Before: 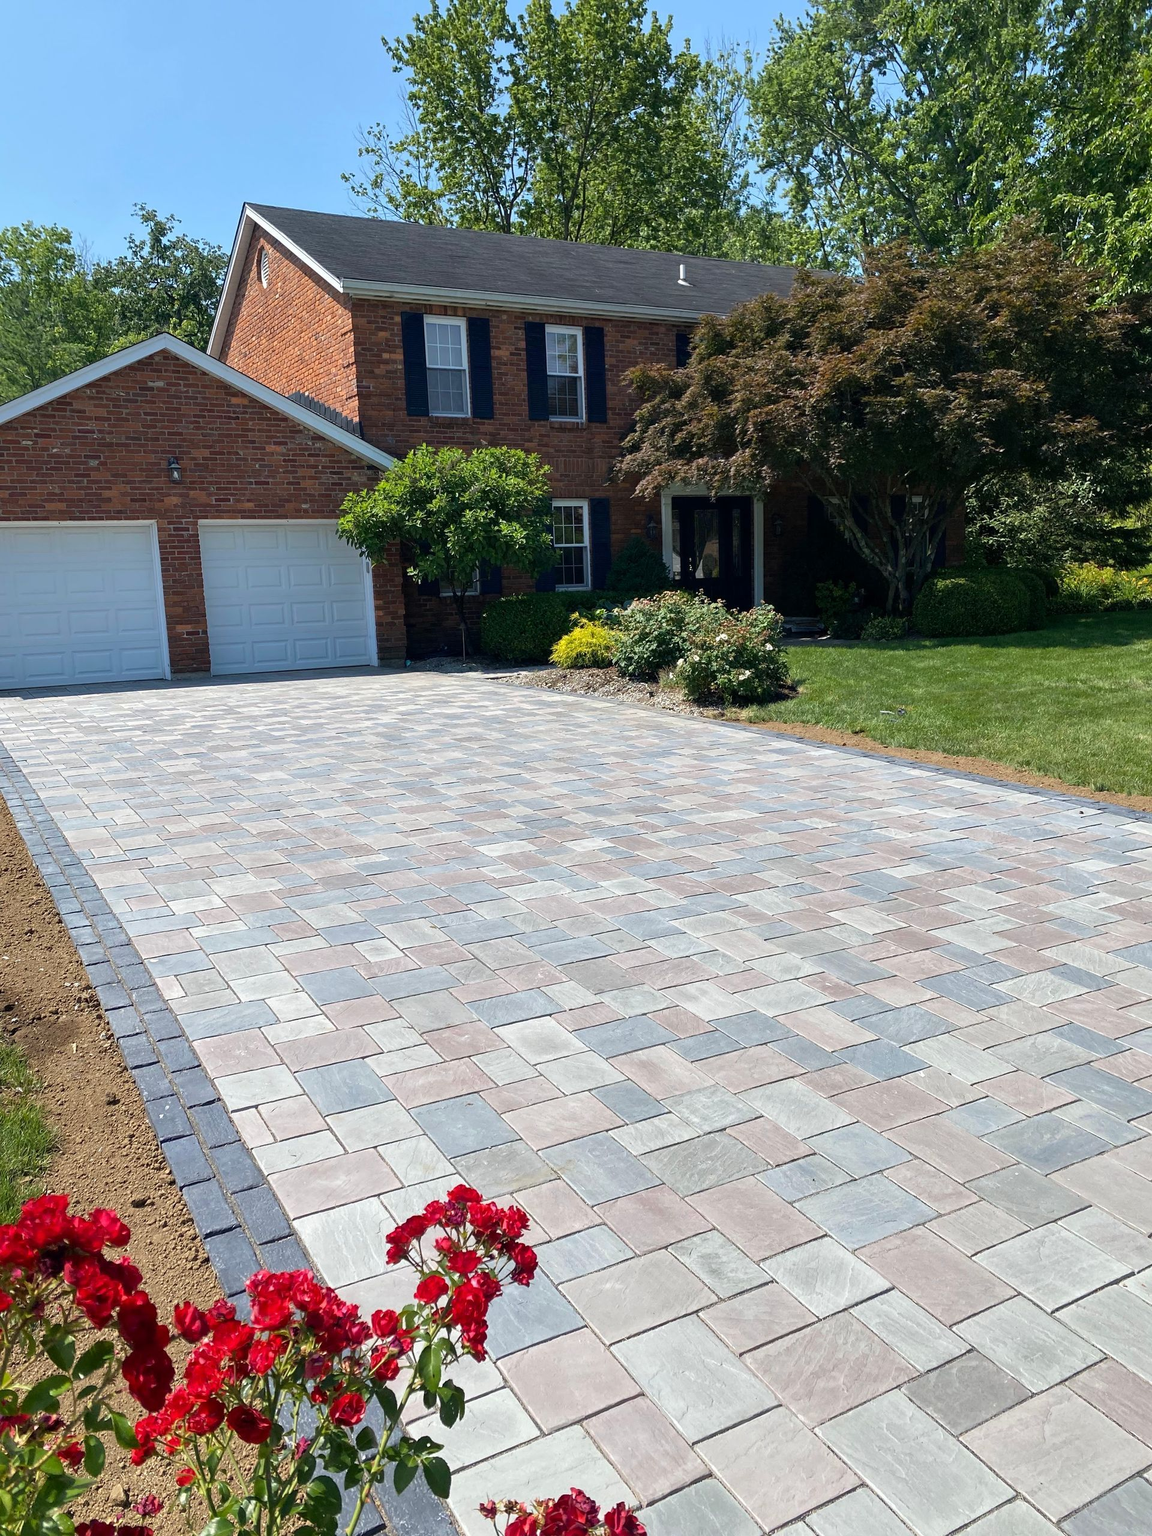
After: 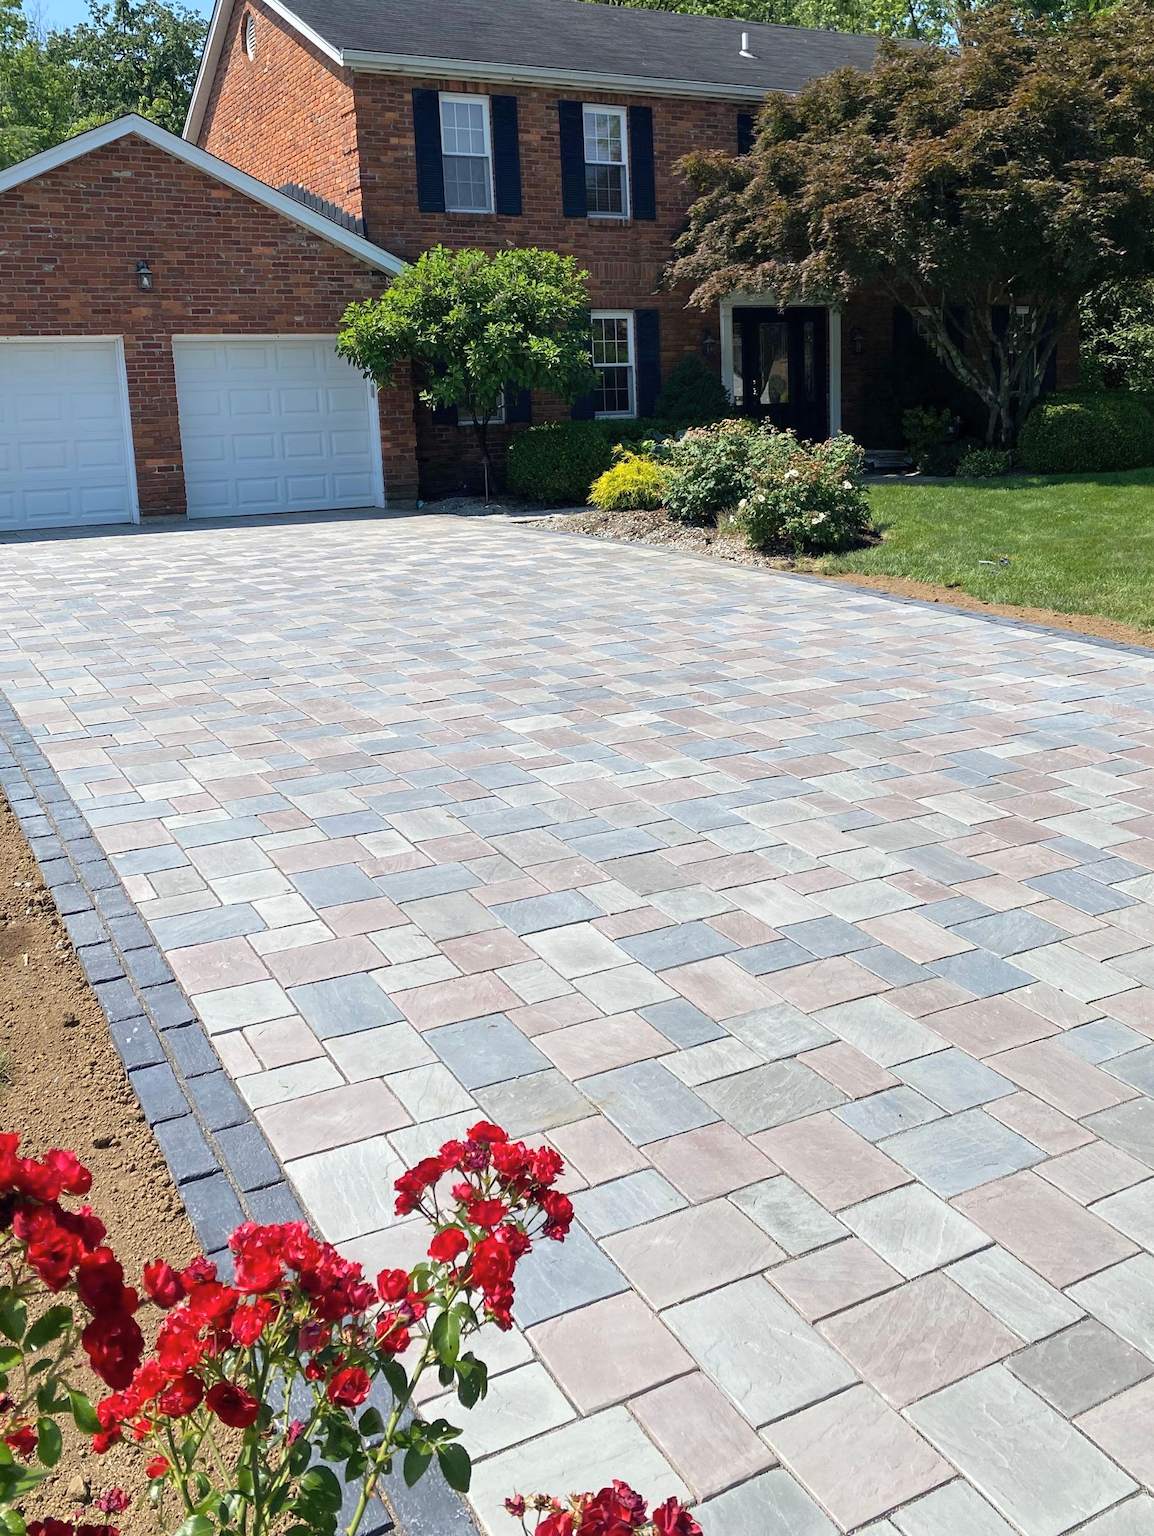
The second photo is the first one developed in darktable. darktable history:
contrast brightness saturation: contrast 0.055, brightness 0.065, saturation 0.01
crop and rotate: left 4.615%, top 15.447%, right 10.691%
